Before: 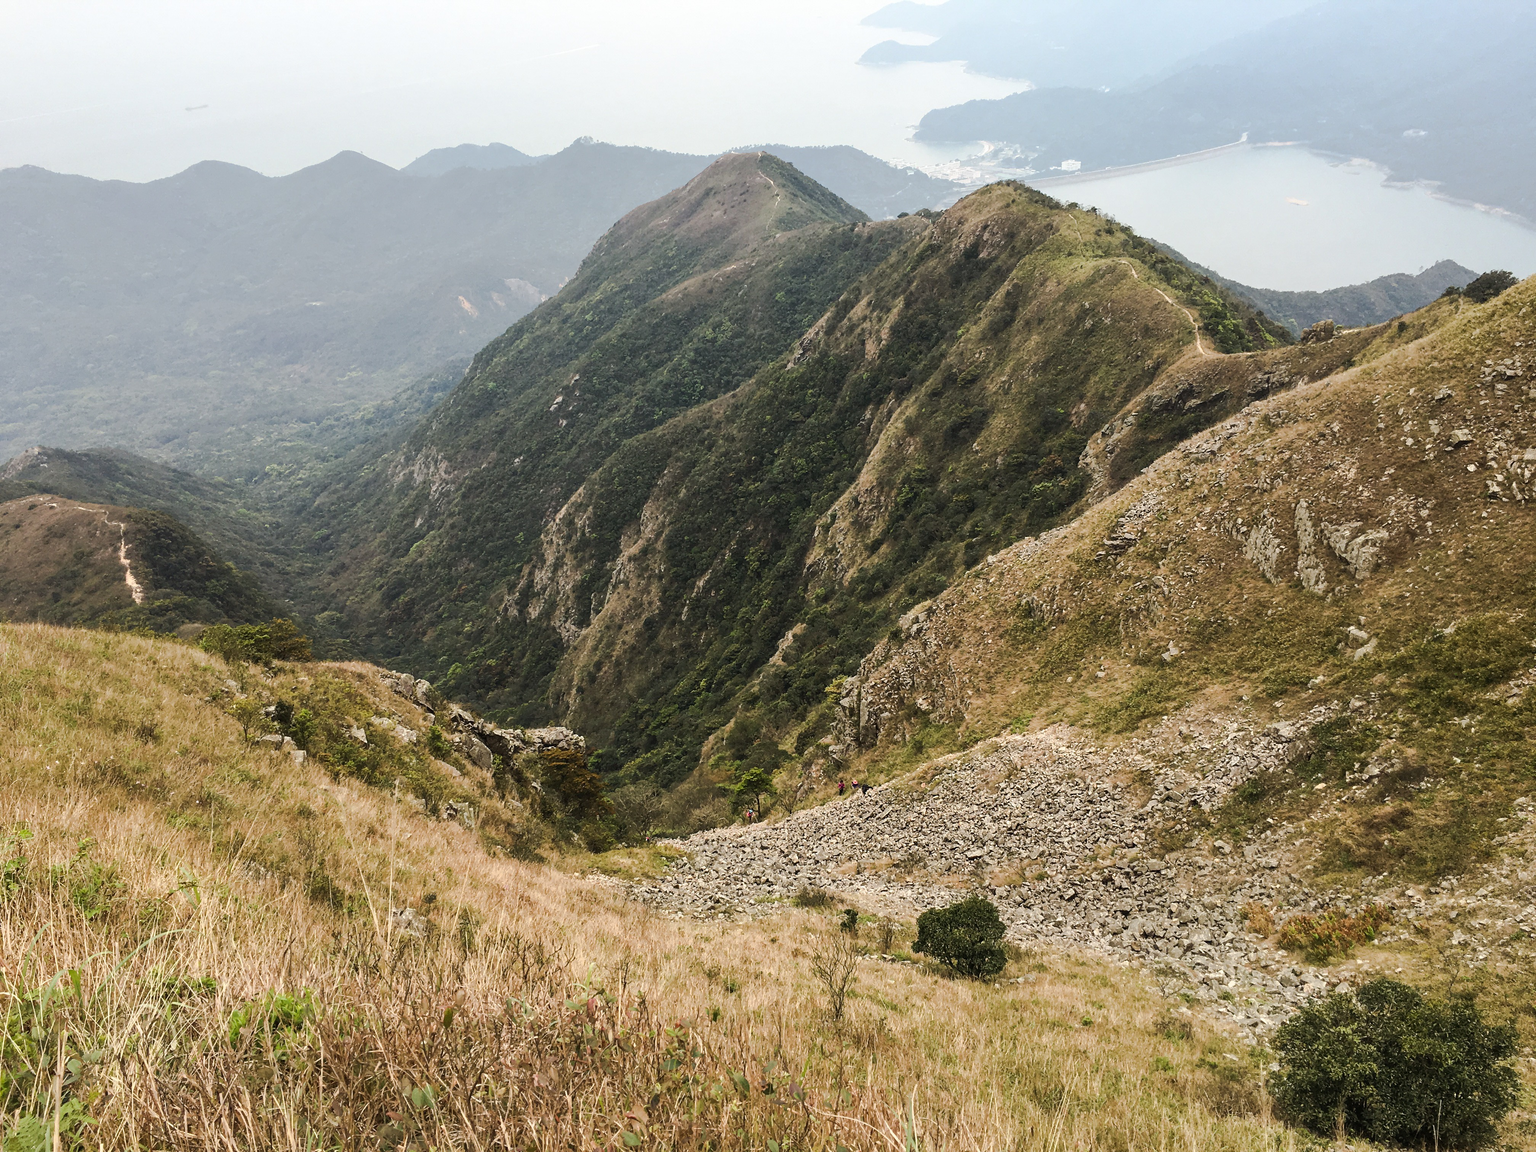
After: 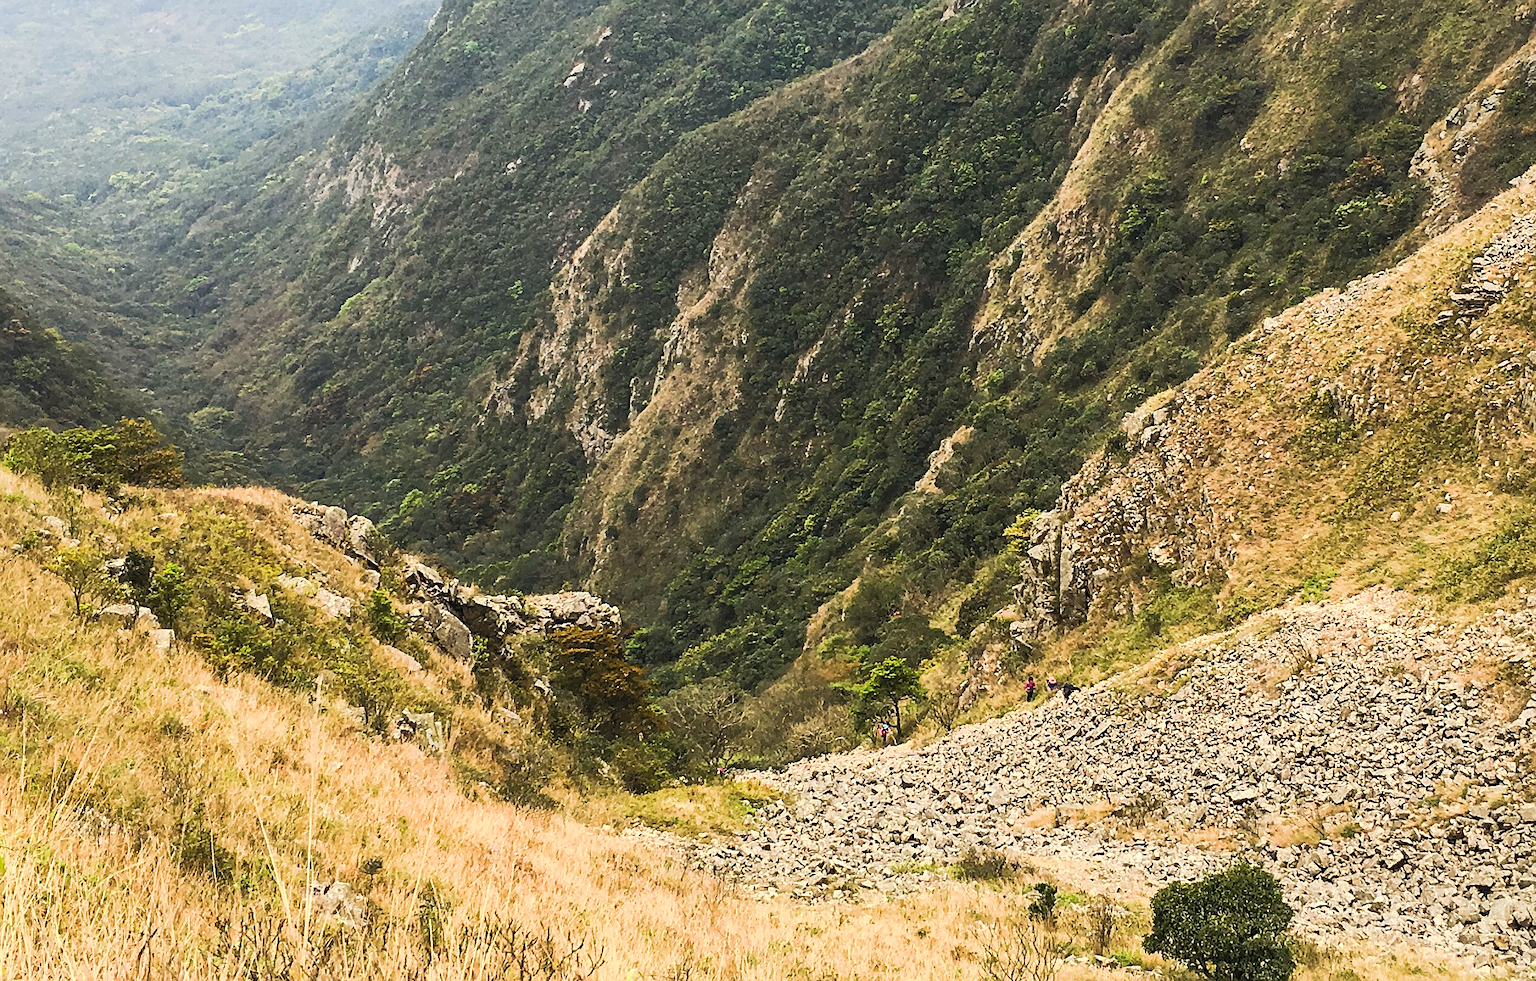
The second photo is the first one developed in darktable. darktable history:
crop: left 12.859%, top 31.004%, right 24.595%, bottom 15.717%
sharpen: on, module defaults
contrast brightness saturation: contrast 0.239, brightness 0.261, saturation 0.38
